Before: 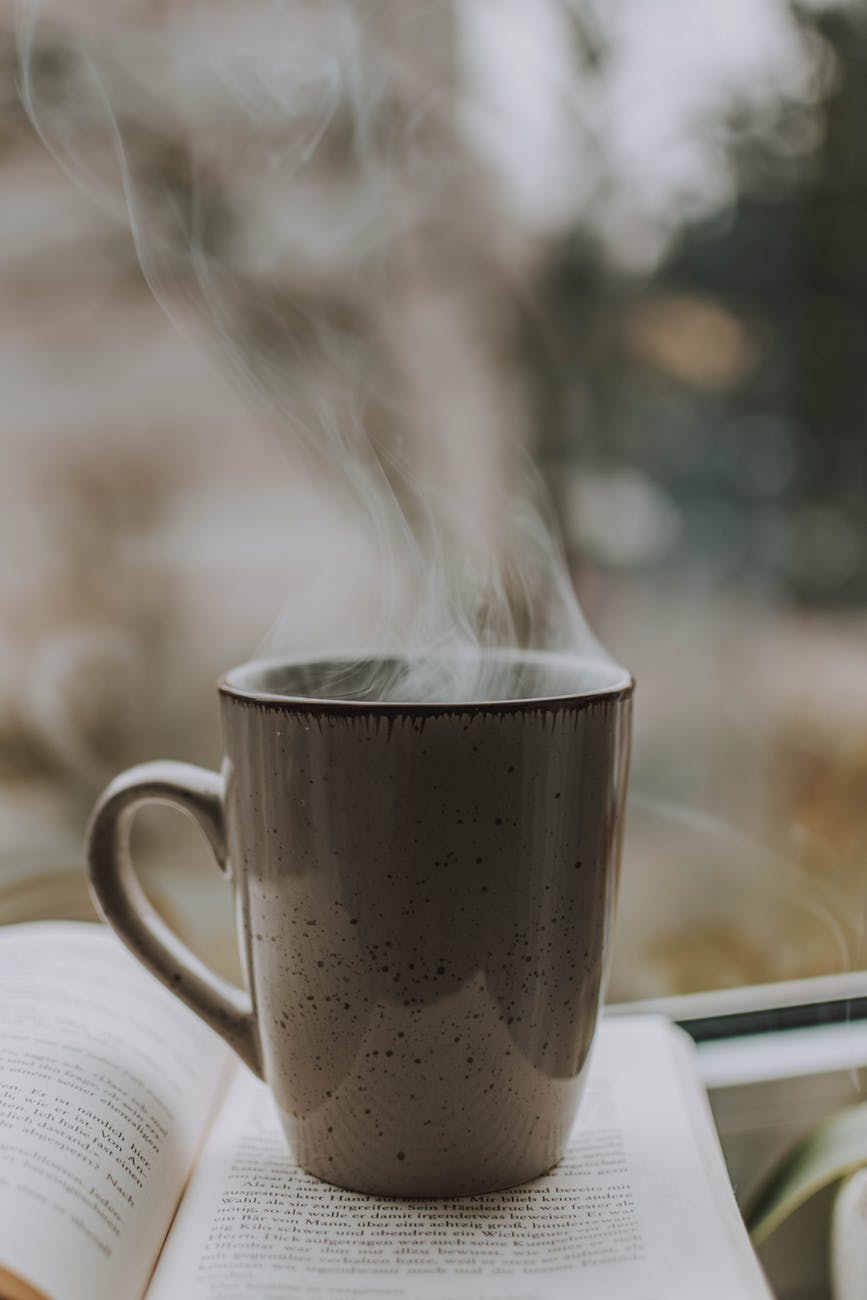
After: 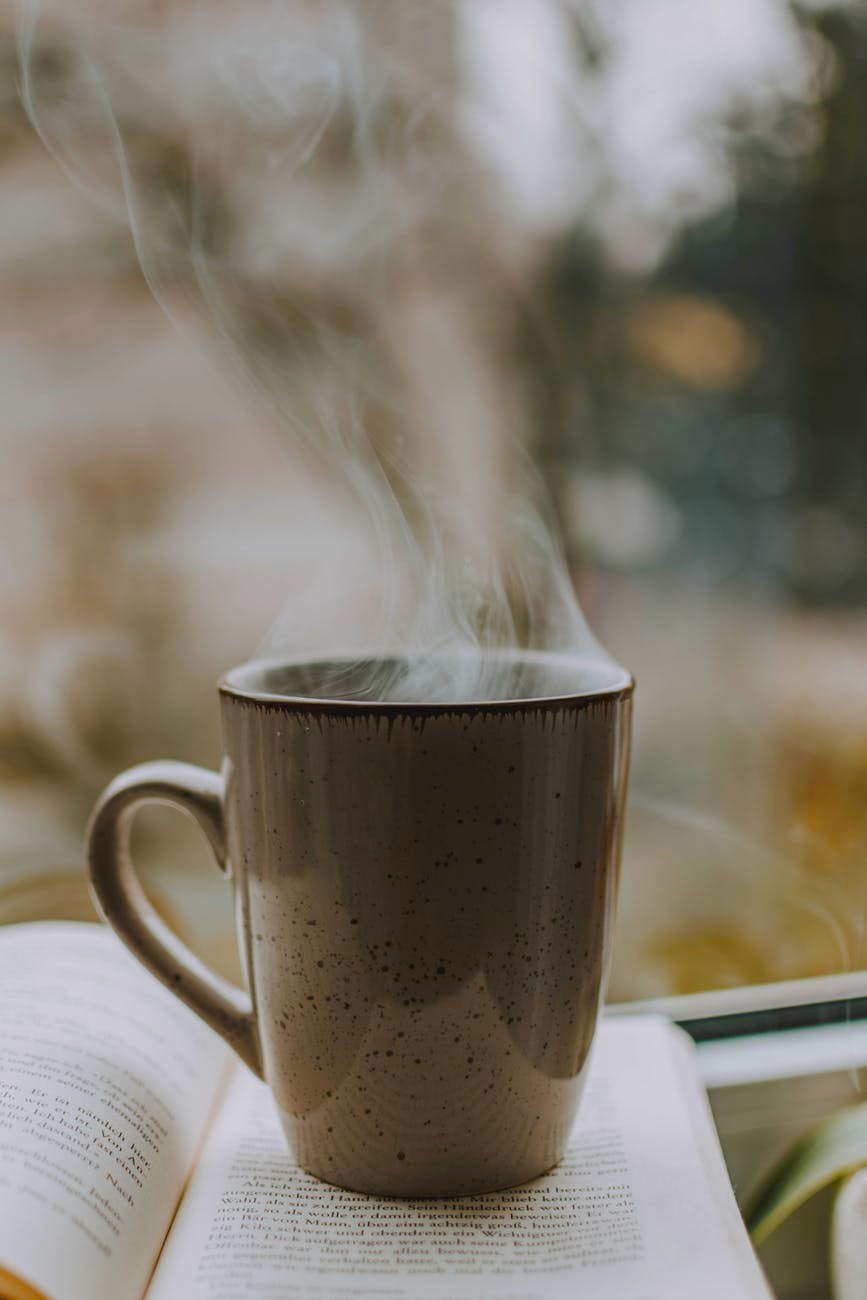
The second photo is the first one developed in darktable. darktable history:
color balance rgb: perceptual saturation grading › global saturation 36.836%, perceptual saturation grading › shadows 35.744%
